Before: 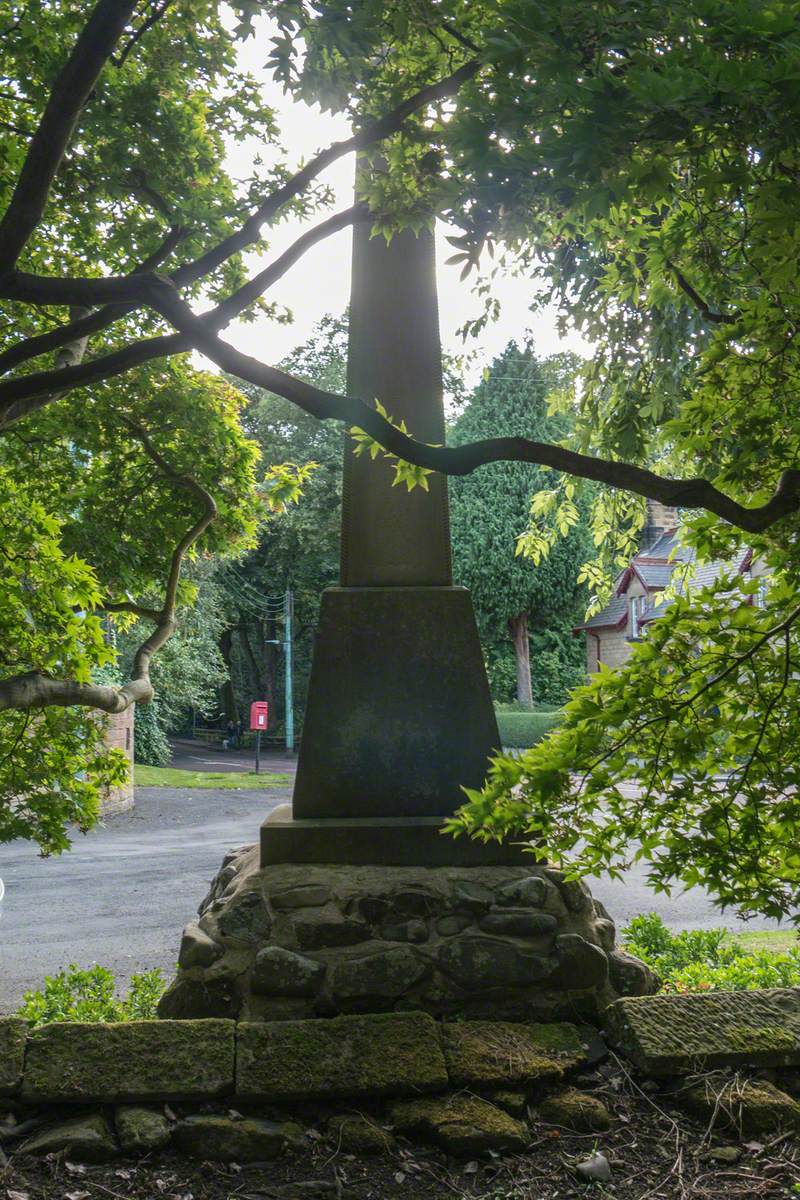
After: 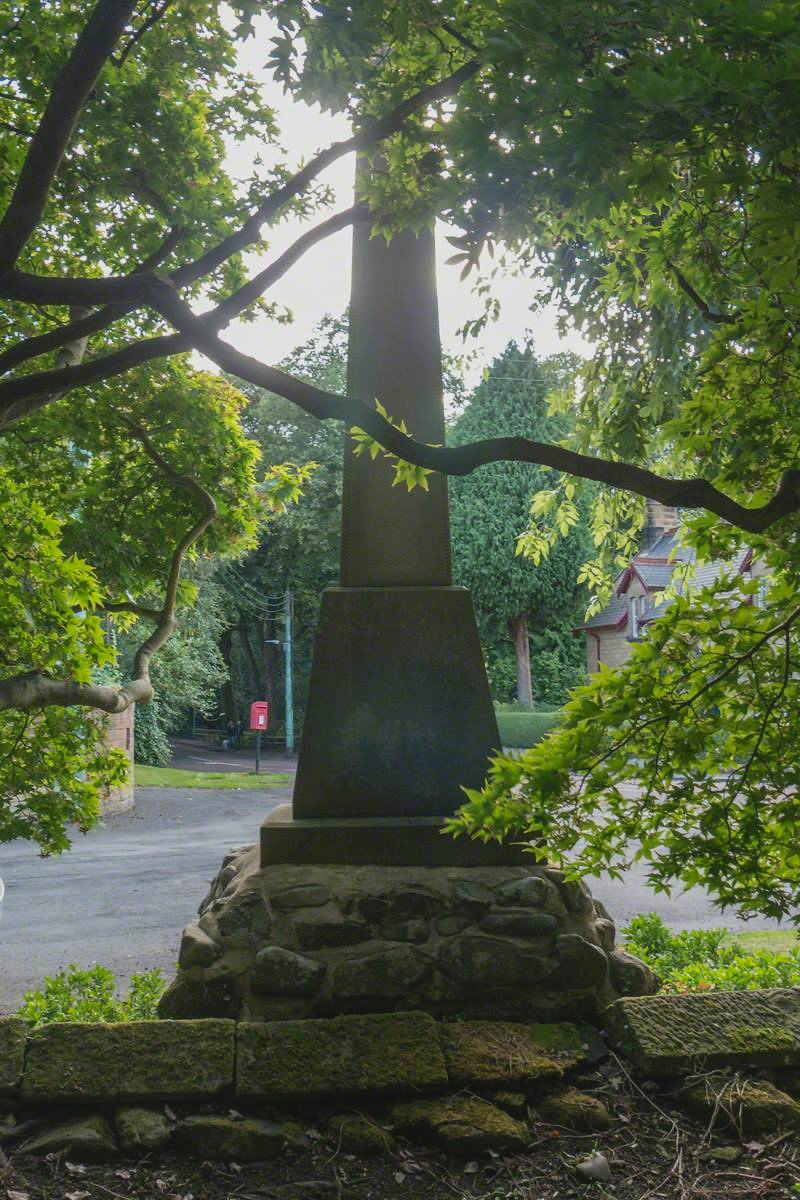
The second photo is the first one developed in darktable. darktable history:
local contrast: highlights 70%, shadows 68%, detail 83%, midtone range 0.331
